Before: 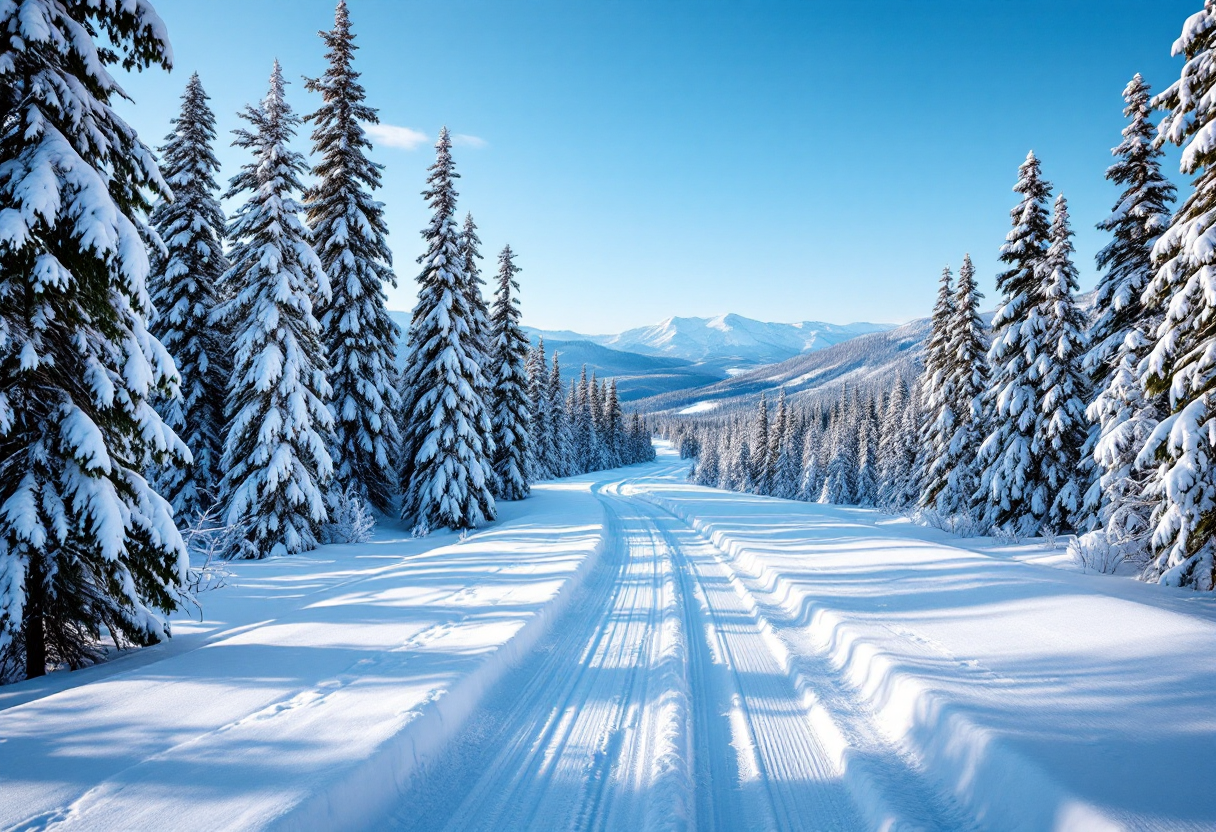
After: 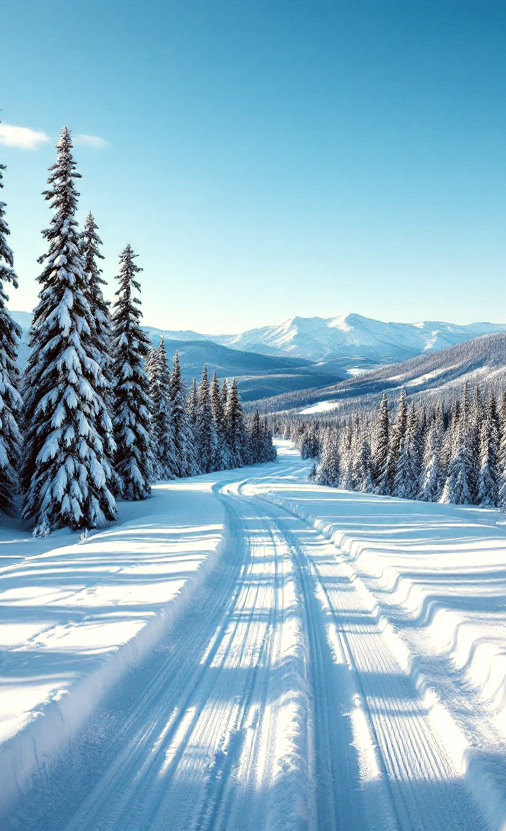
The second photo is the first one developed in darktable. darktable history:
crop: left 31.229%, right 27.105%
color balance rgb: shadows lift › luminance -10%, power › luminance -9%, linear chroma grading › global chroma 10%, global vibrance 10%, contrast 15%, saturation formula JzAzBz (2021)
color balance: lift [1.005, 1.002, 0.998, 0.998], gamma [1, 1.021, 1.02, 0.979], gain [0.923, 1.066, 1.056, 0.934]
